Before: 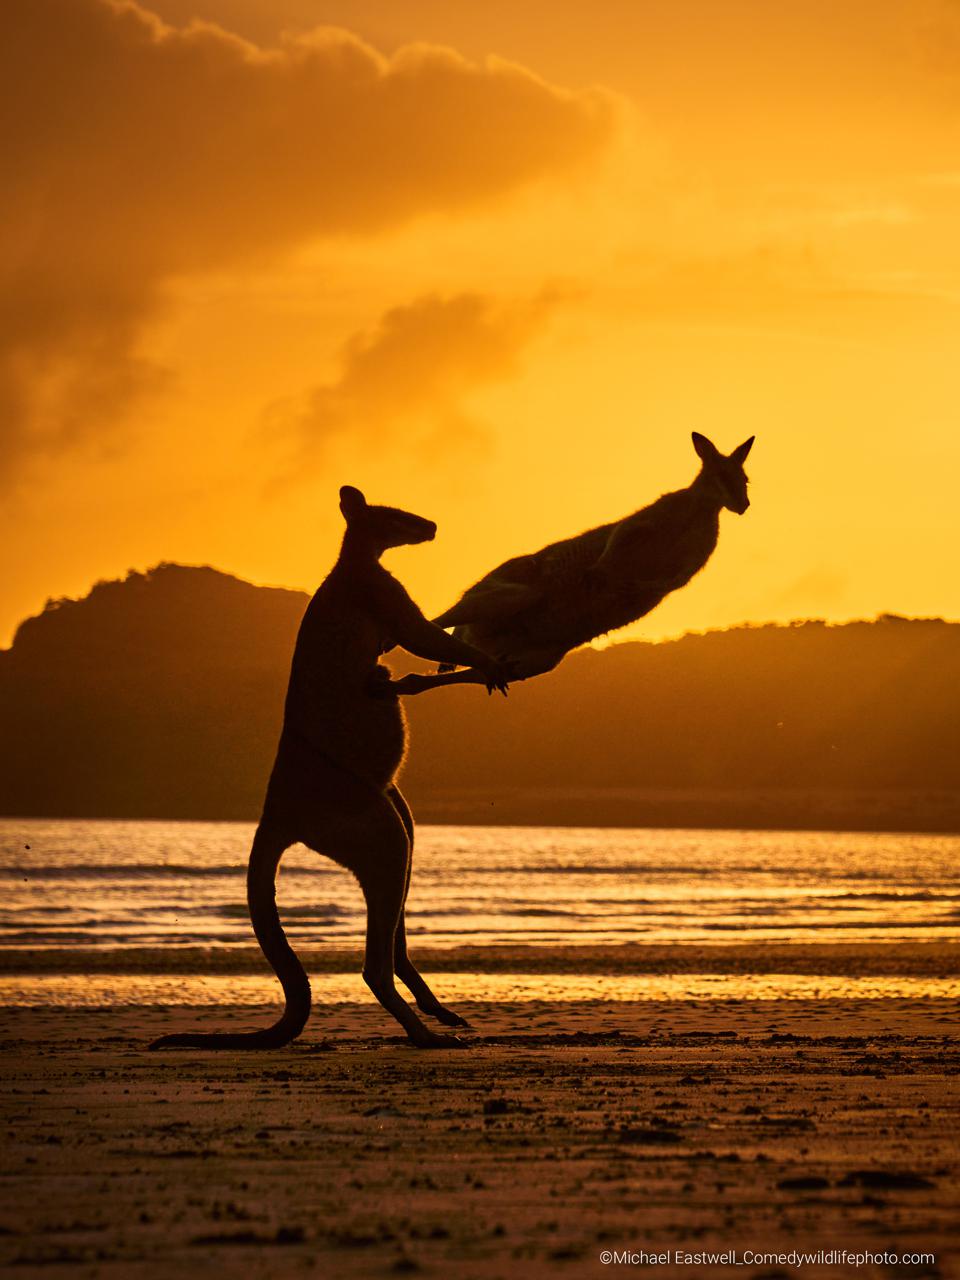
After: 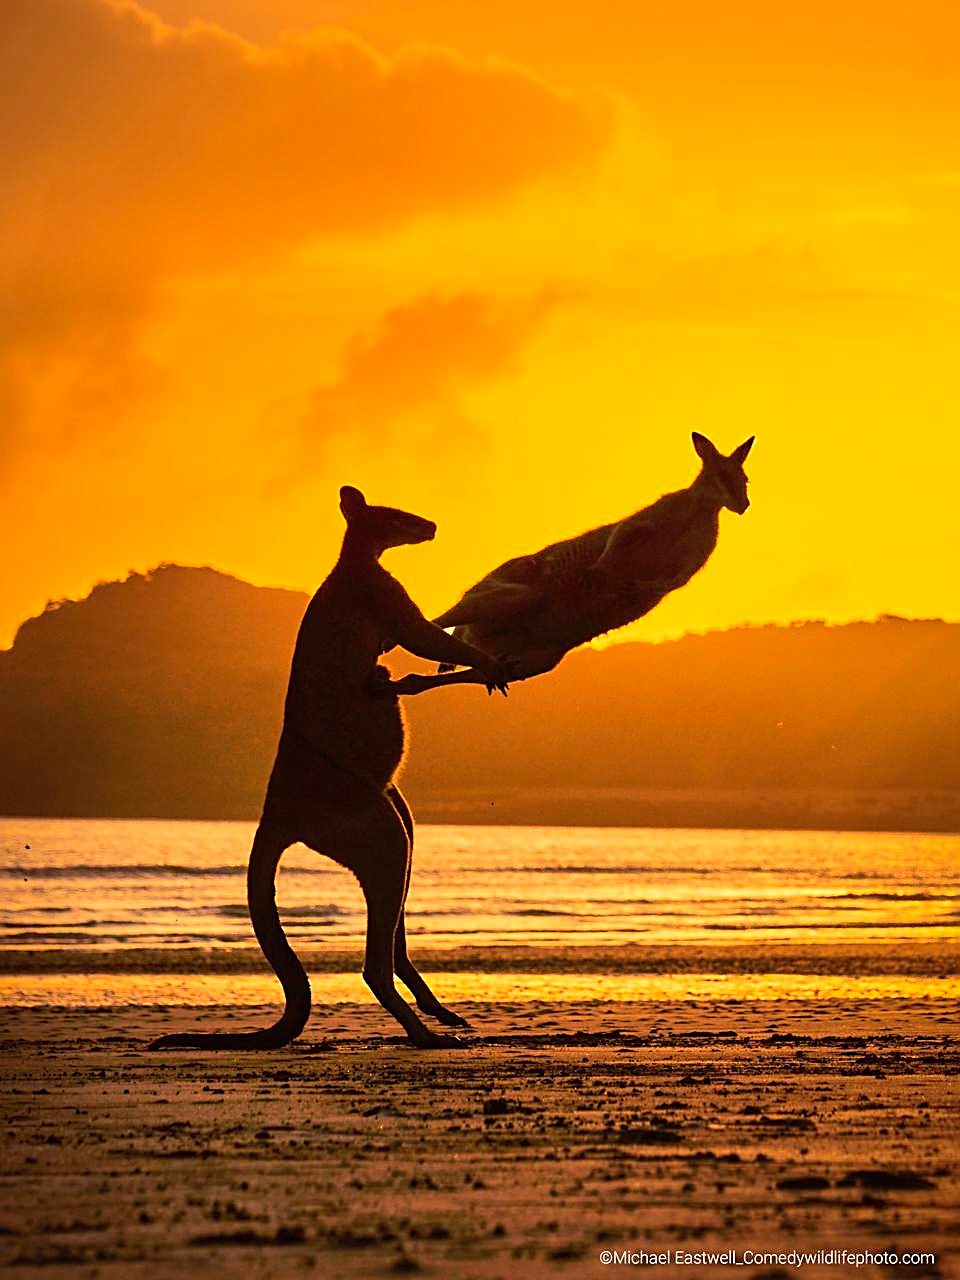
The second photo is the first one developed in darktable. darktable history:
sharpen: on, module defaults
shadows and highlights: on, module defaults
tone equalizer: -7 EV 0.154 EV, -6 EV 0.582 EV, -5 EV 1.14 EV, -4 EV 1.34 EV, -3 EV 1.14 EV, -2 EV 0.6 EV, -1 EV 0.166 EV, edges refinement/feathering 500, mask exposure compensation -1.57 EV, preserve details no
